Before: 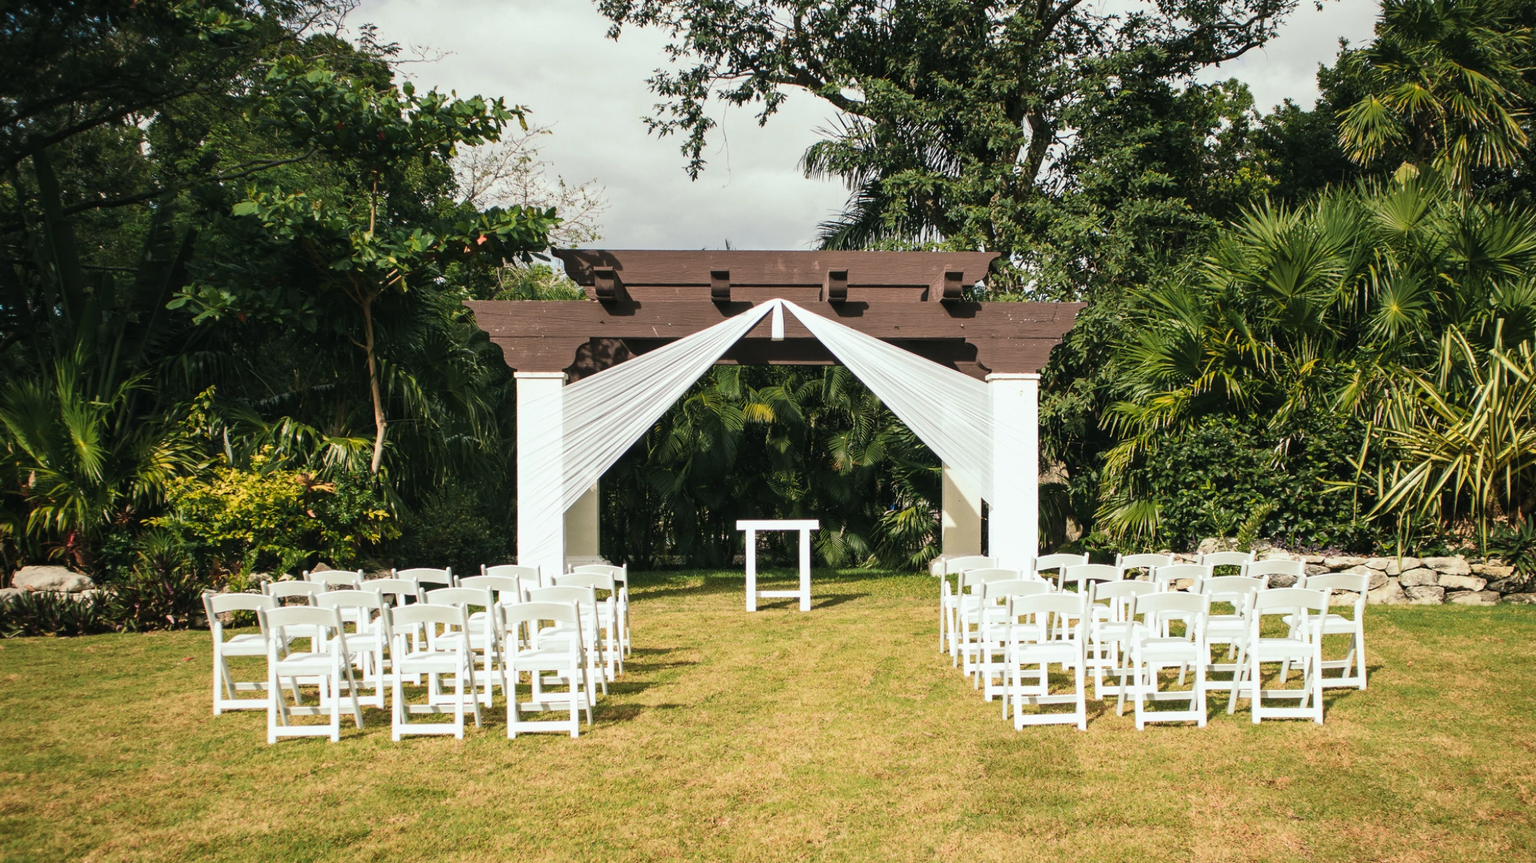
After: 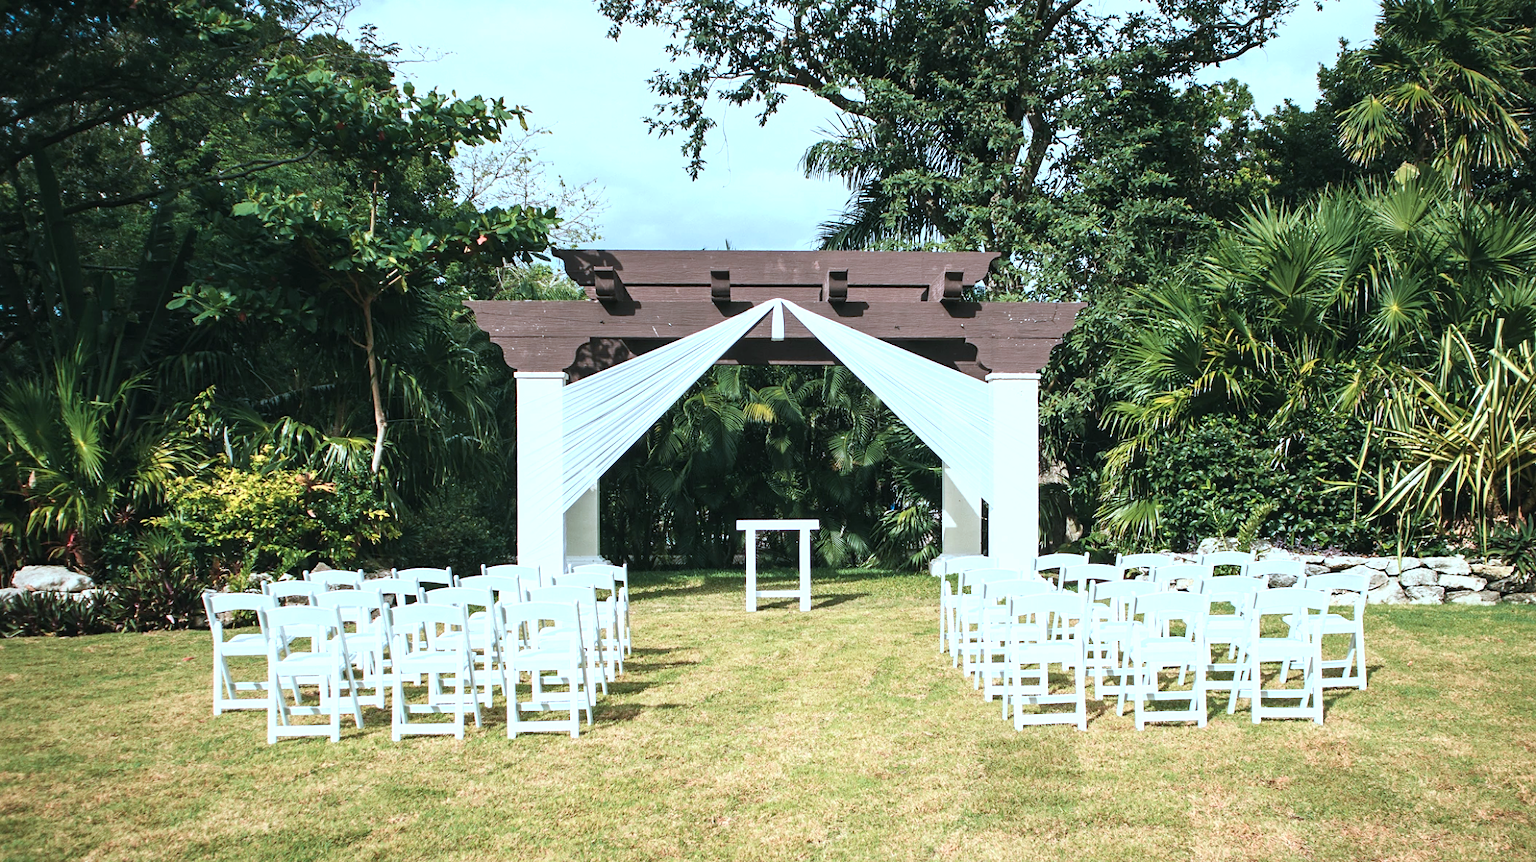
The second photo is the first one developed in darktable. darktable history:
color correction: highlights a* -8.81, highlights b* -23.24
exposure: black level correction 0, exposure 0.499 EV, compensate exposure bias true, compensate highlight preservation false
sharpen: amount 0.214
